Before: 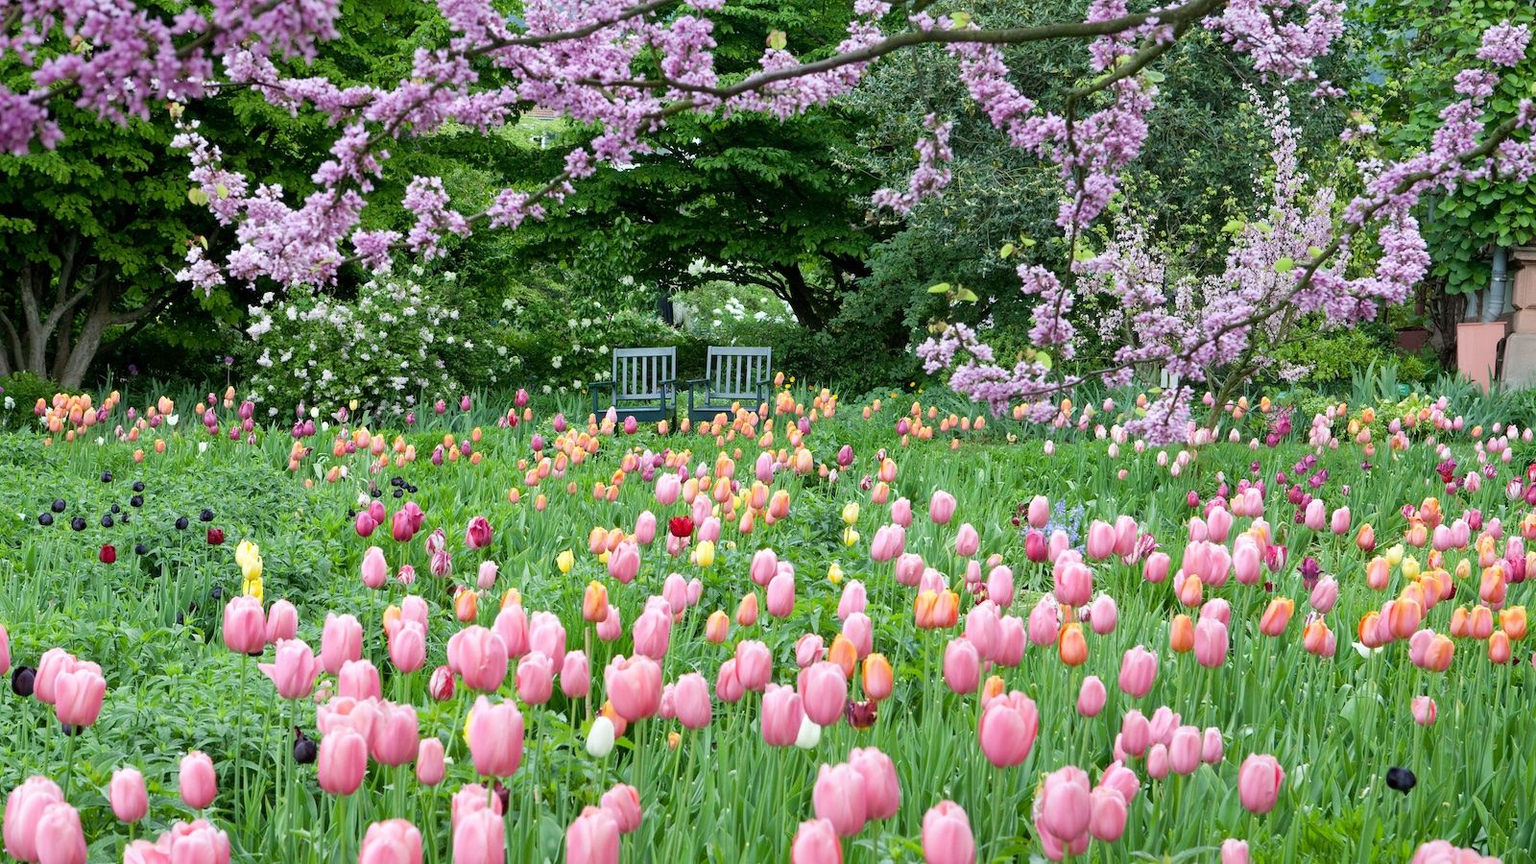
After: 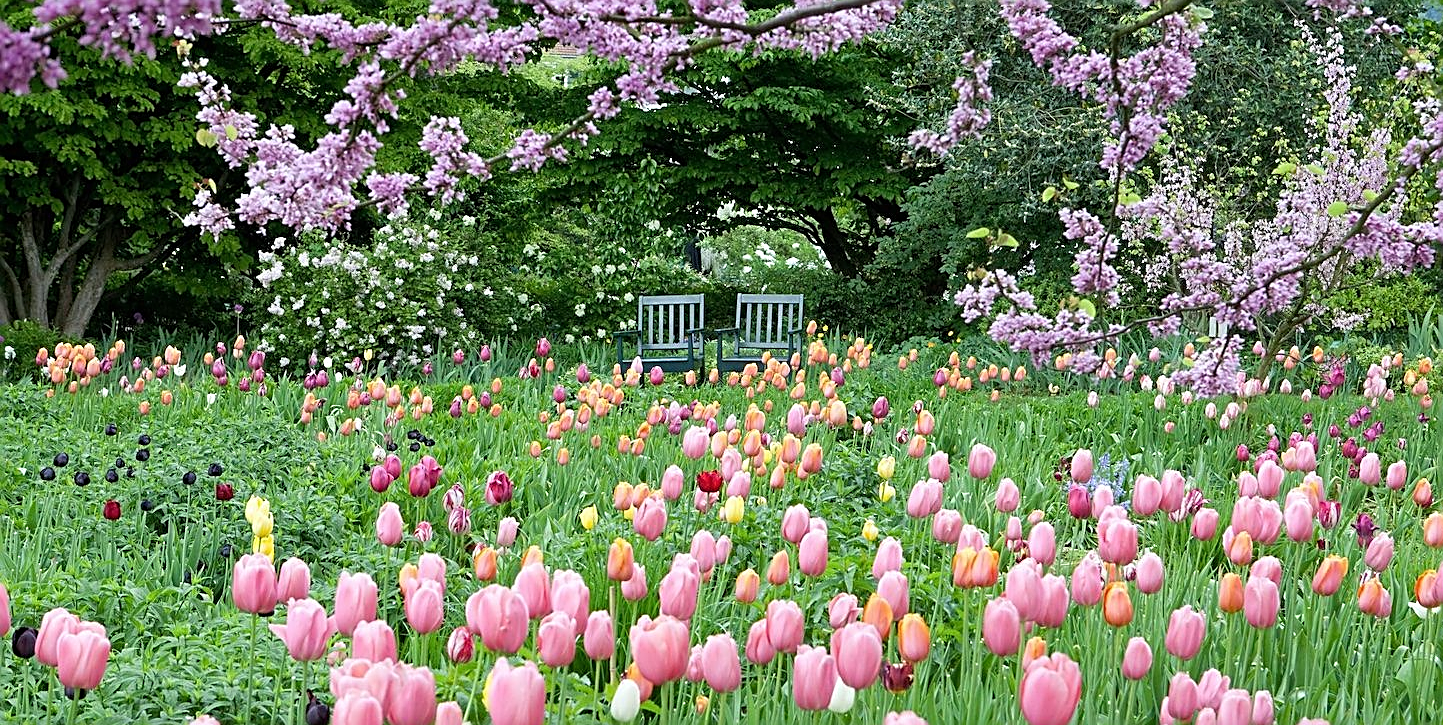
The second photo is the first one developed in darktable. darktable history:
crop: top 7.447%, right 9.807%, bottom 11.926%
sharpen: amount 0.9
